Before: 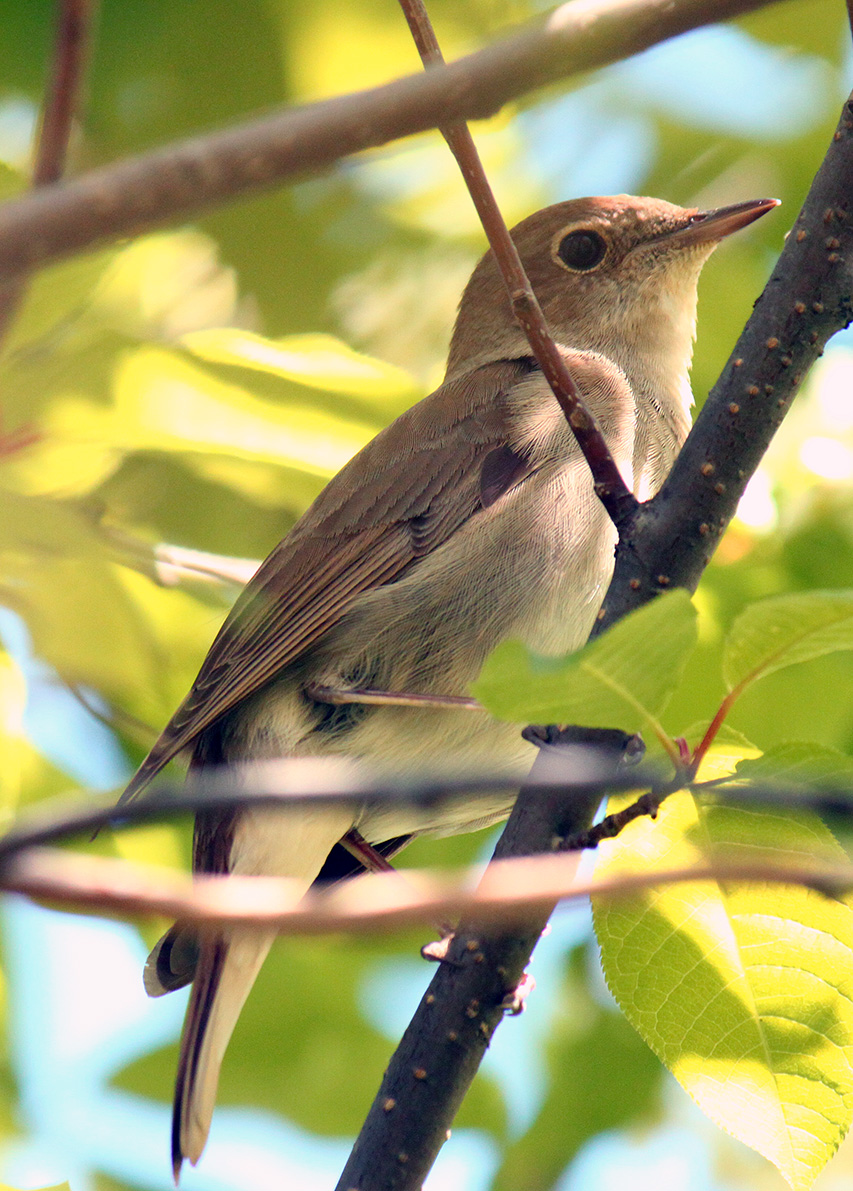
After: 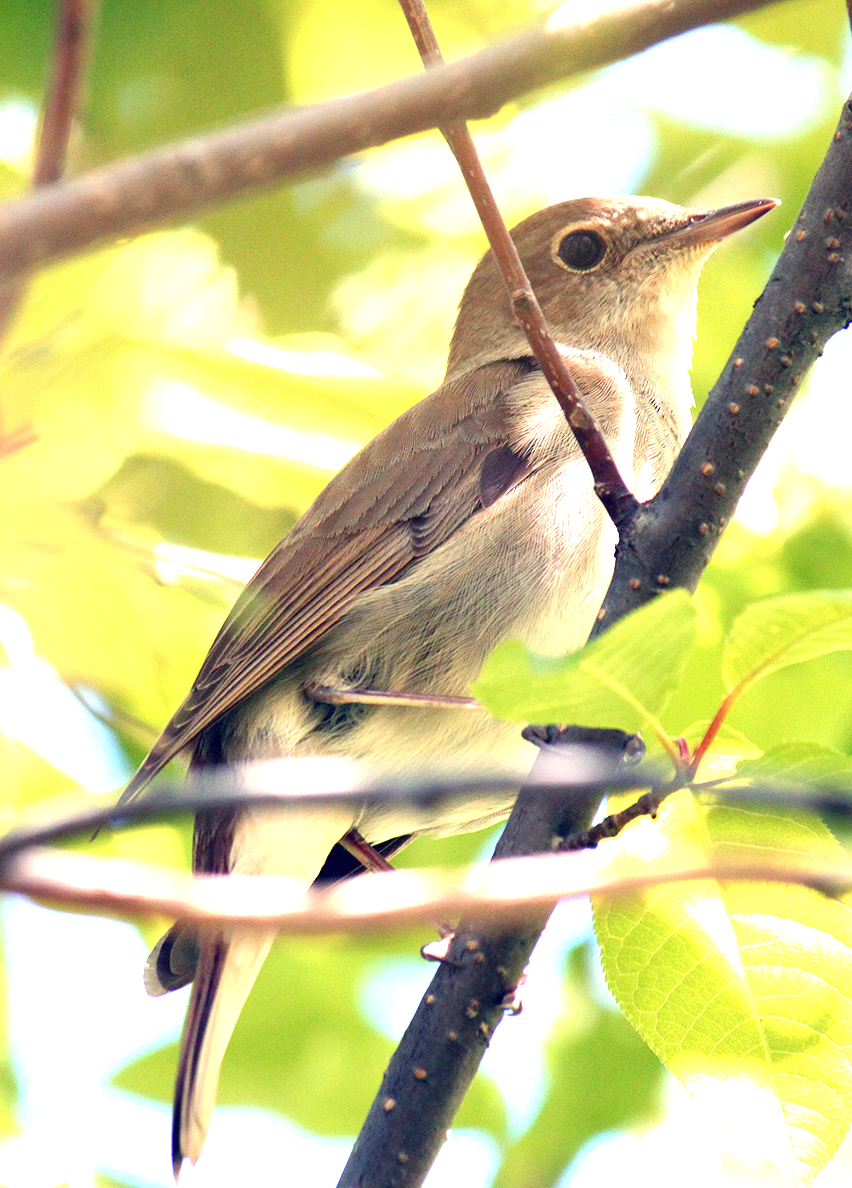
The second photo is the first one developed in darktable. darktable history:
crop: top 0.05%, bottom 0.098%
contrast brightness saturation: contrast 0.01, saturation -0.05
exposure: black level correction 0, exposure 1.2 EV, compensate highlight preservation false
